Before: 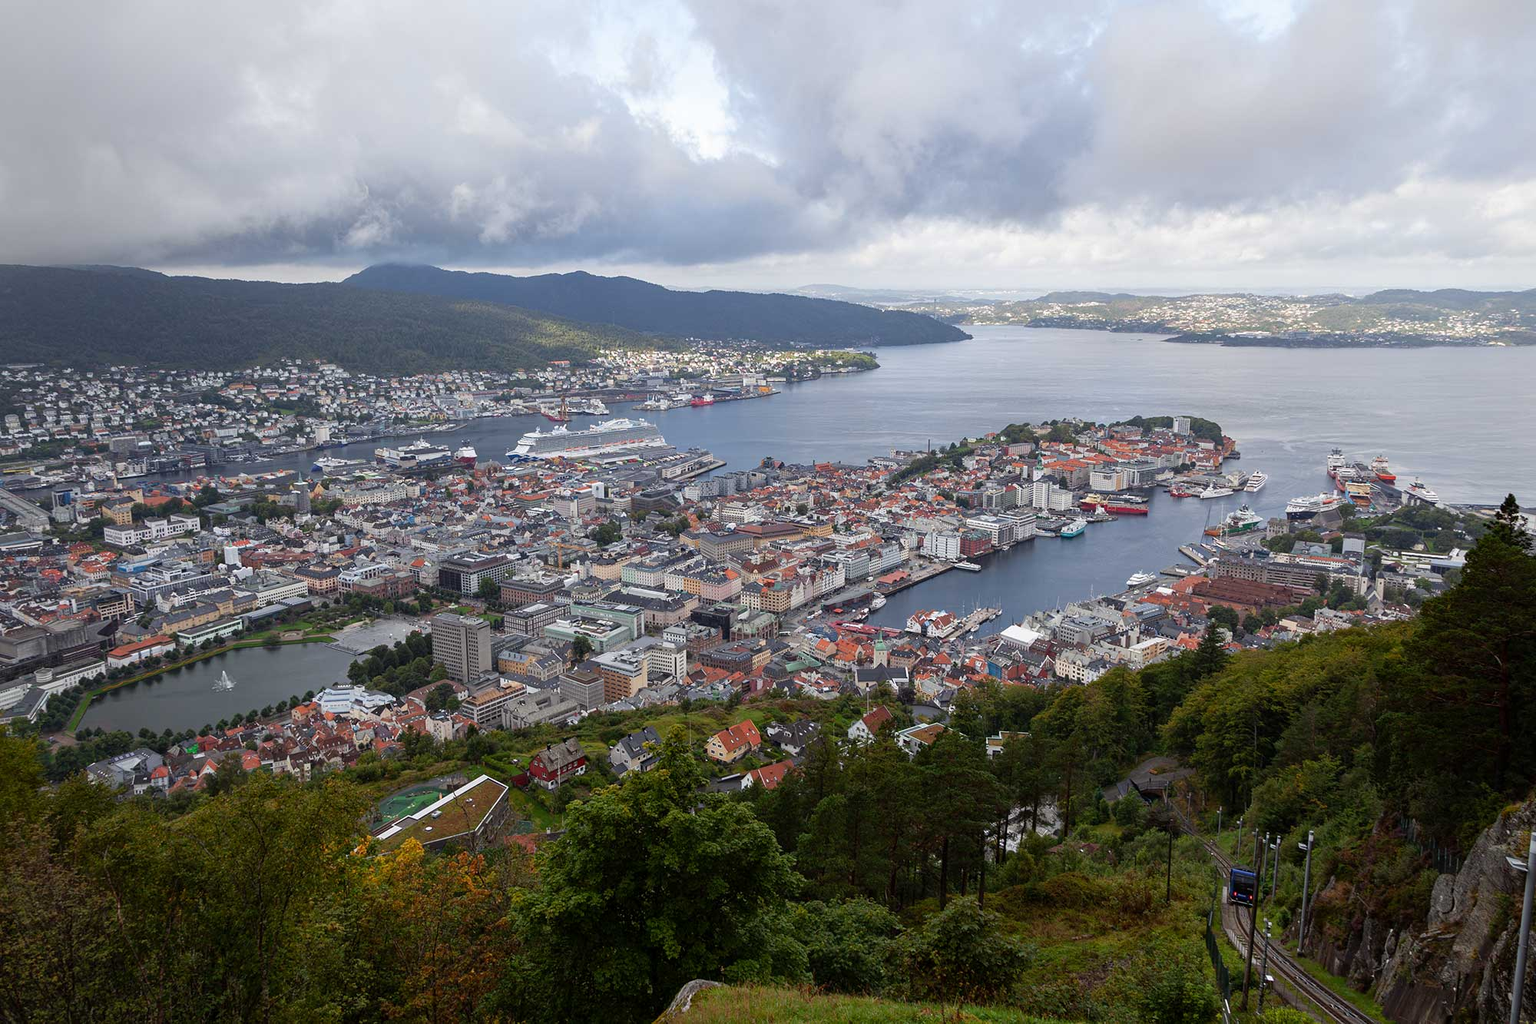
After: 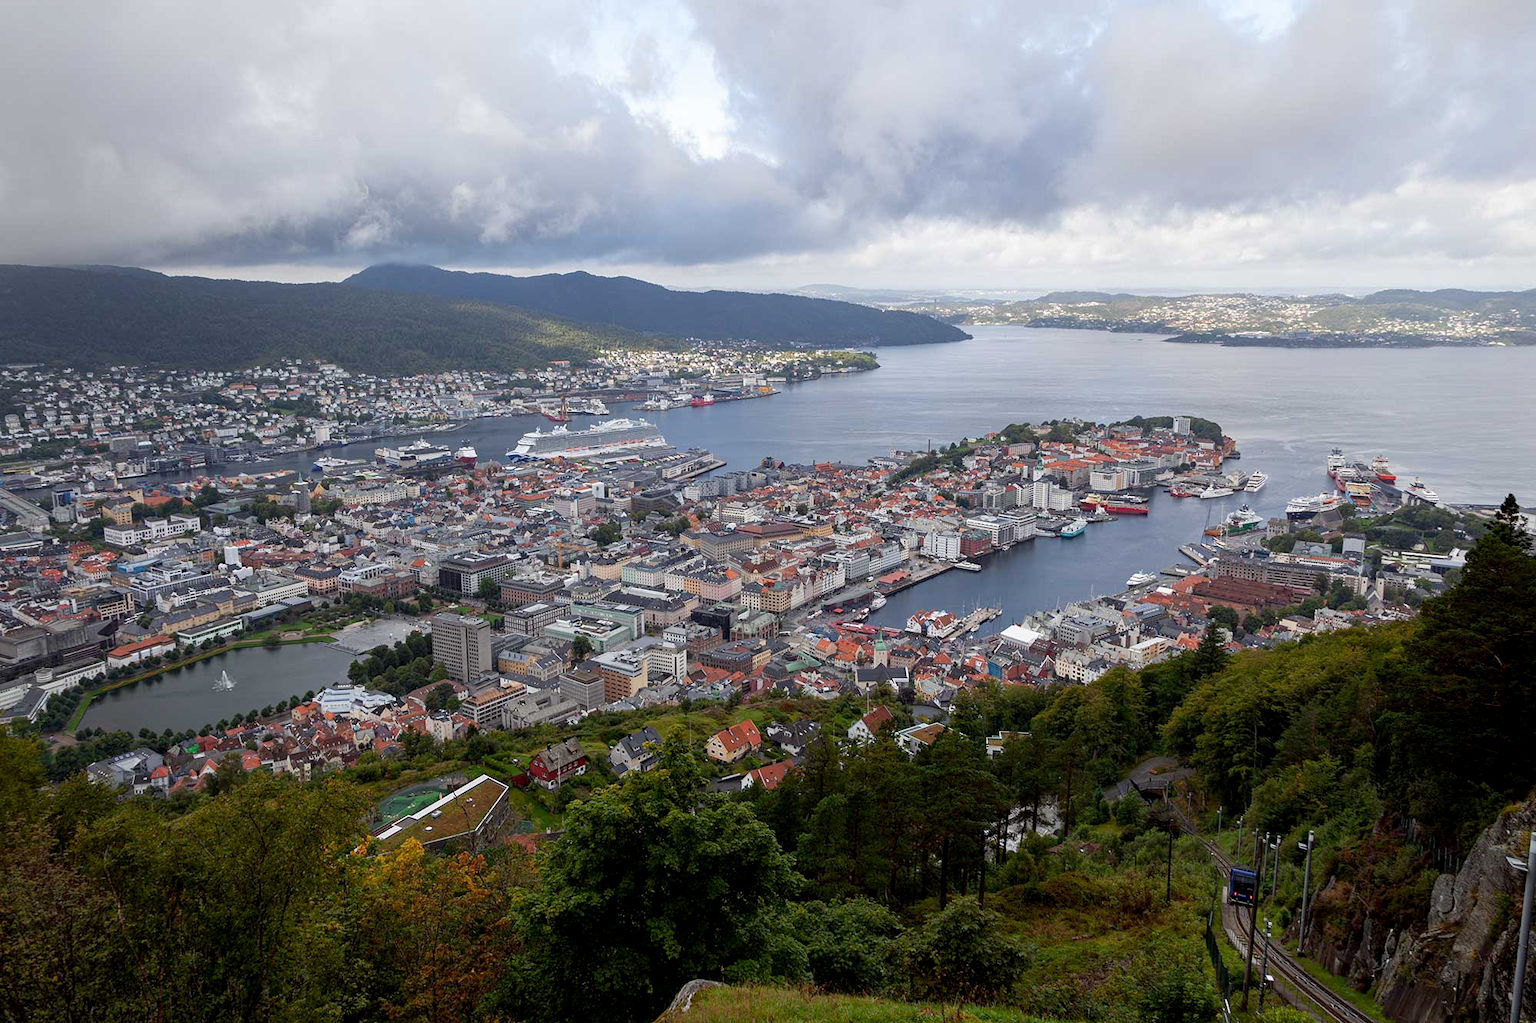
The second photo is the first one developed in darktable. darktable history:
exposure: black level correction 0.004, exposure 0.014 EV, compensate highlight preservation false
